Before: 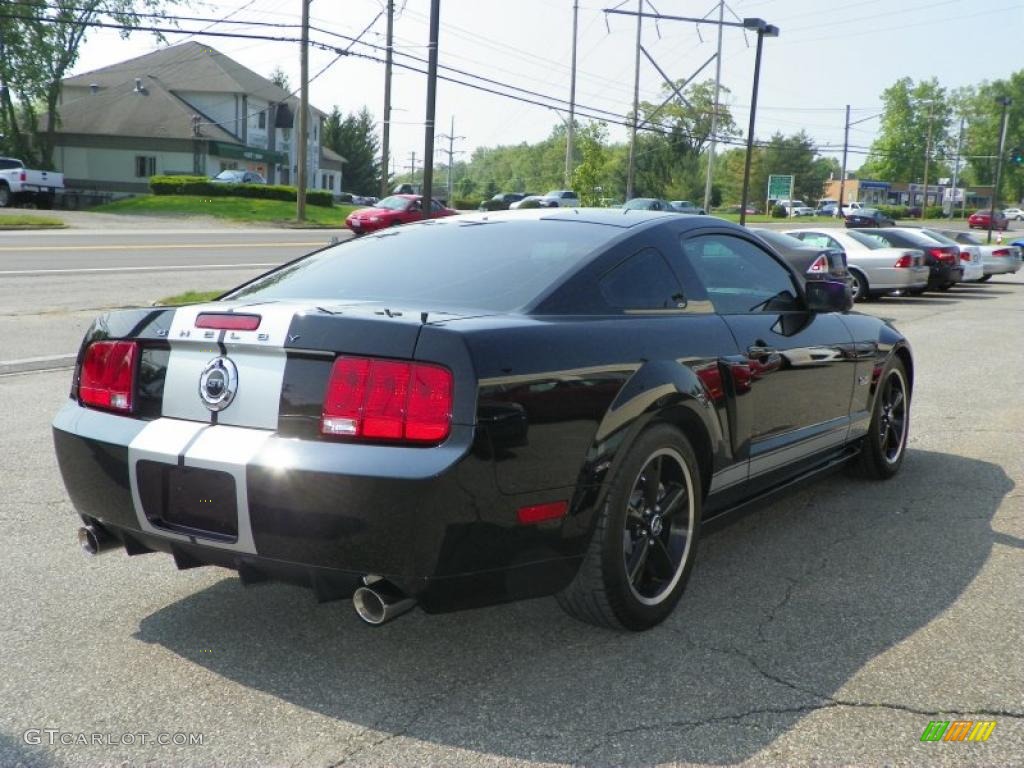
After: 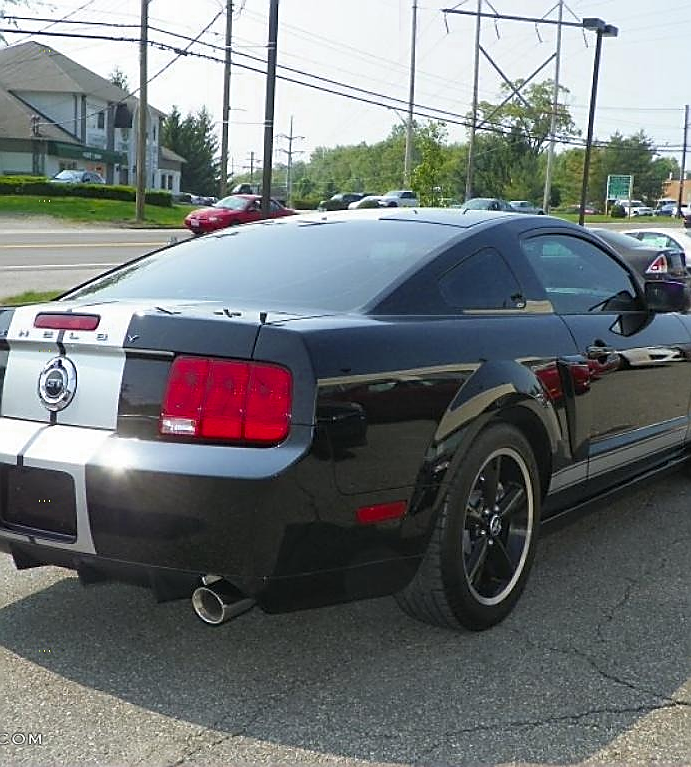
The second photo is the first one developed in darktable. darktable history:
exposure: compensate highlight preservation false
color zones: curves: ch0 [(0.27, 0.396) (0.563, 0.504) (0.75, 0.5) (0.787, 0.307)]
sharpen: radius 1.35, amount 1.259, threshold 0.75
crop and rotate: left 15.772%, right 16.711%
